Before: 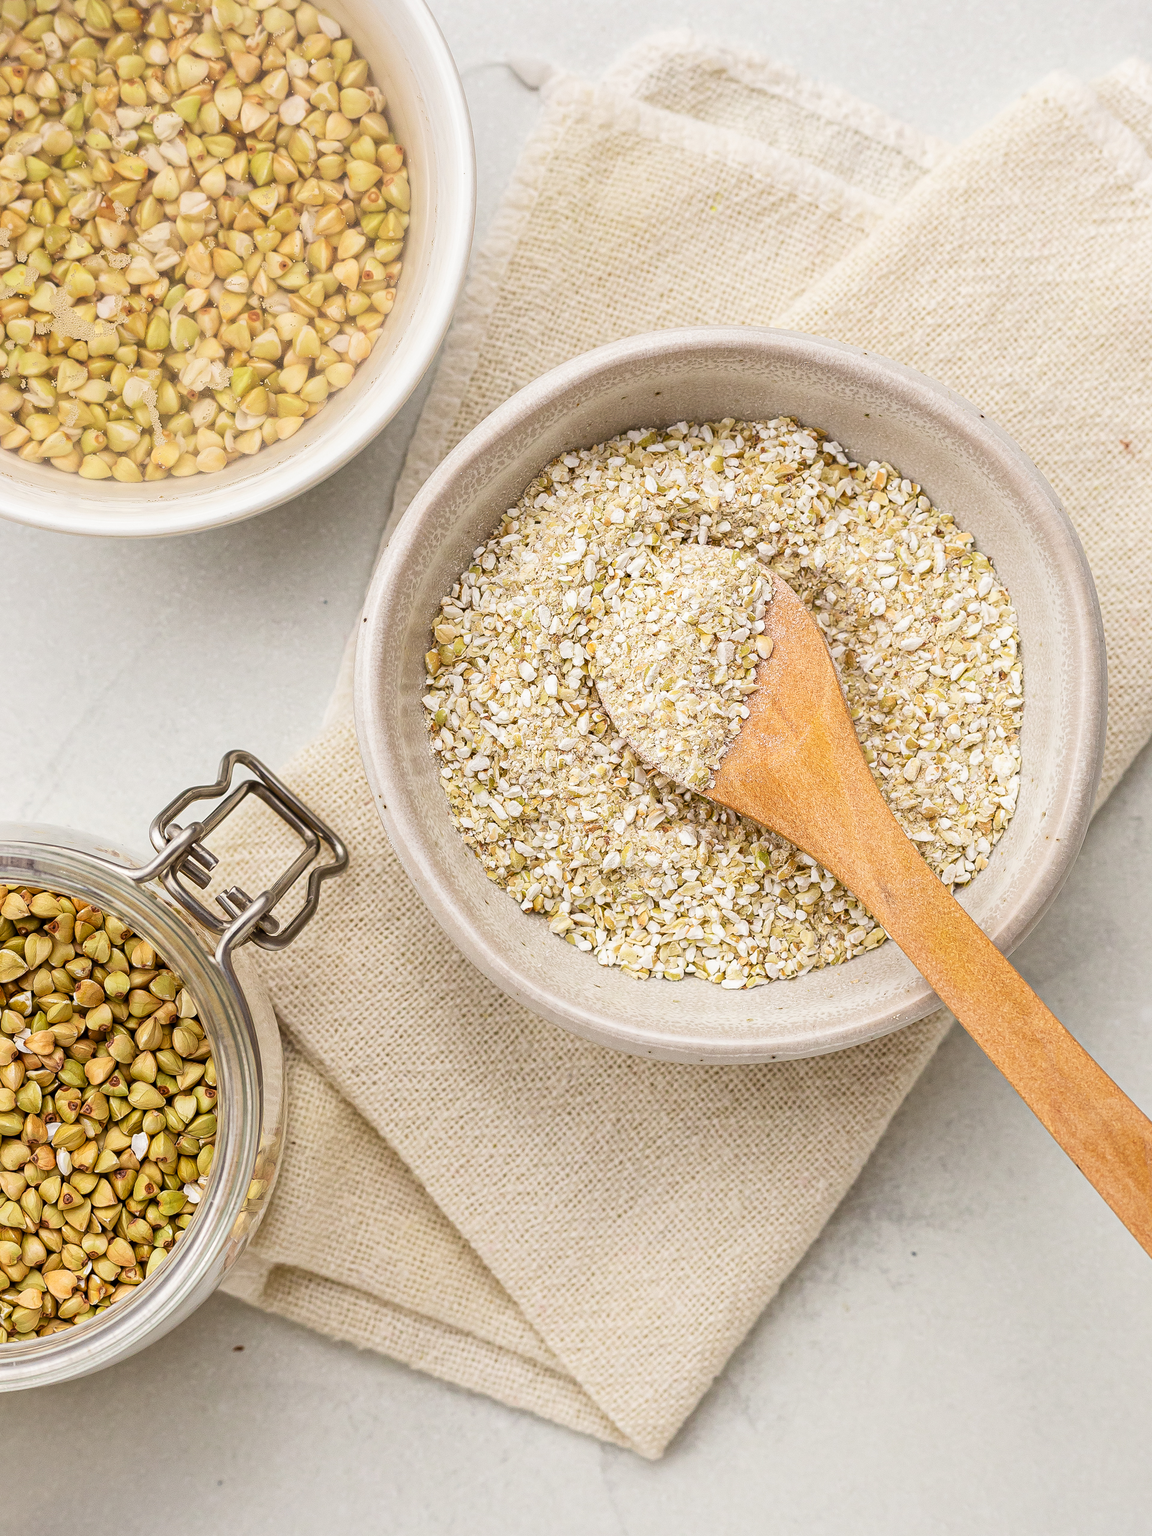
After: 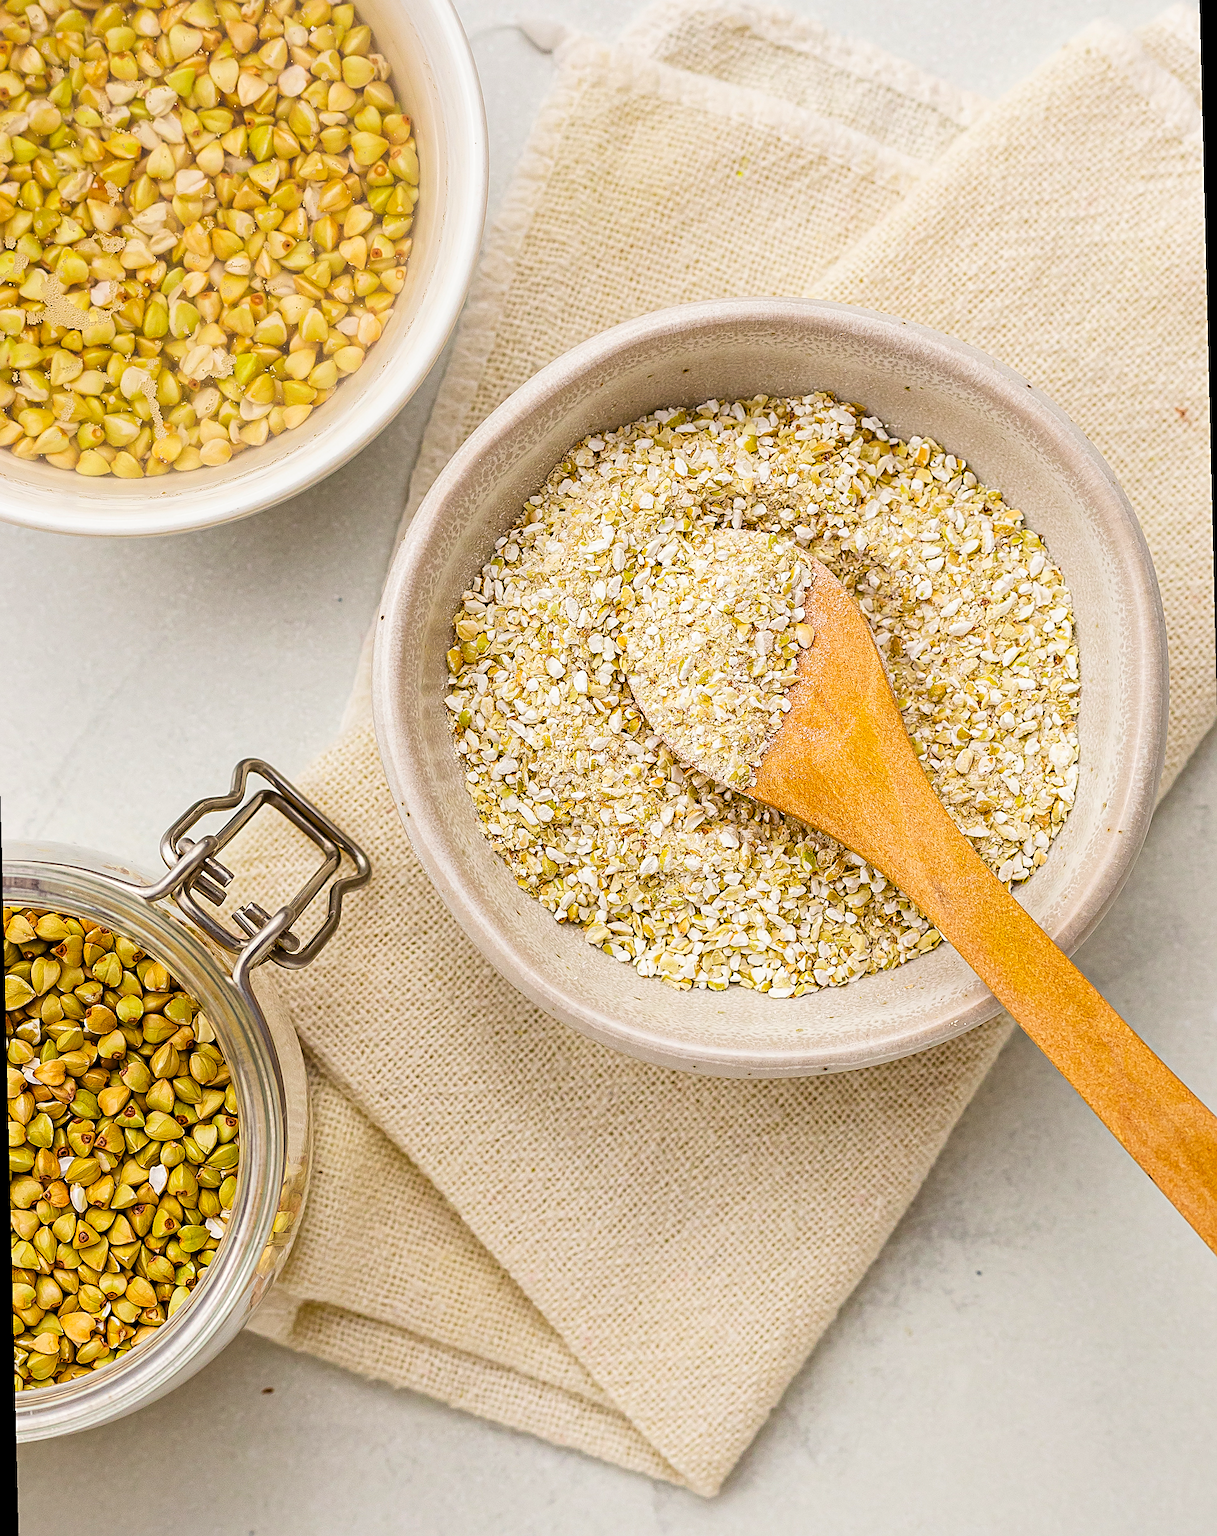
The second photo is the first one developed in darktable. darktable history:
rotate and perspective: rotation -1.42°, crop left 0.016, crop right 0.984, crop top 0.035, crop bottom 0.965
sharpen: on, module defaults
color balance rgb: perceptual saturation grading › global saturation 25%, global vibrance 20%
